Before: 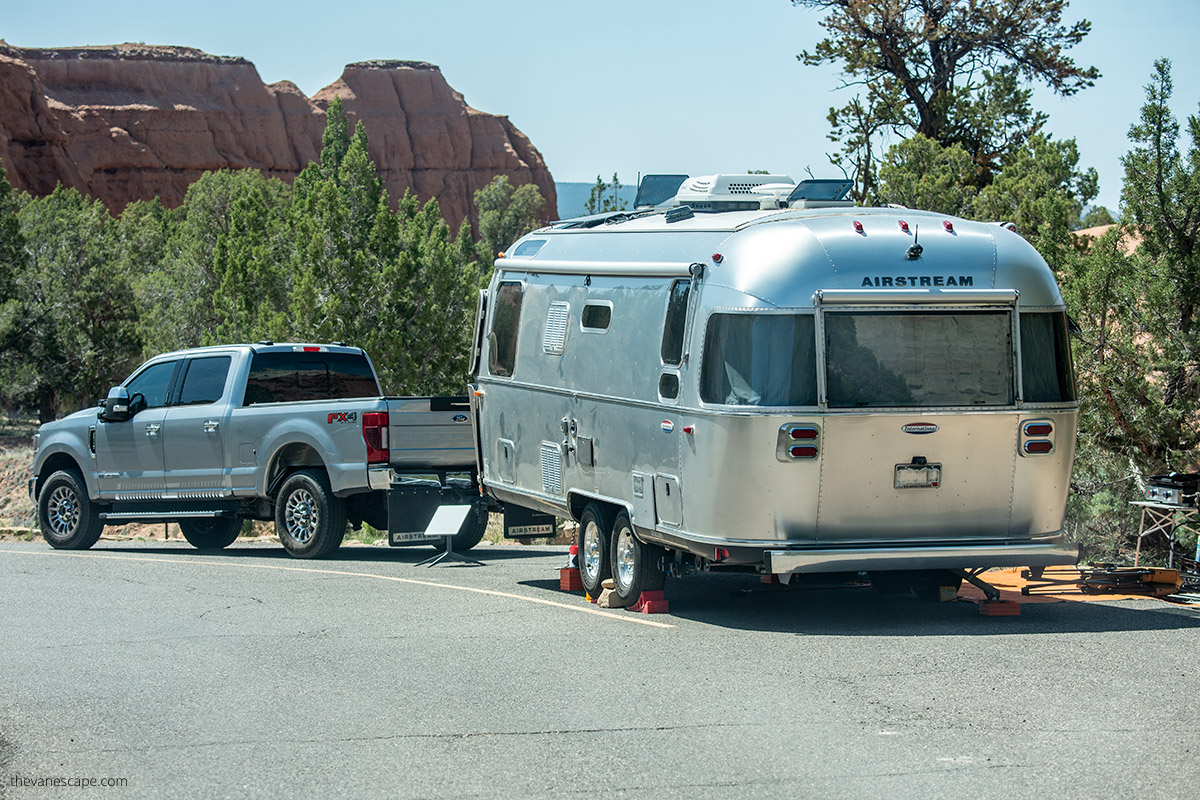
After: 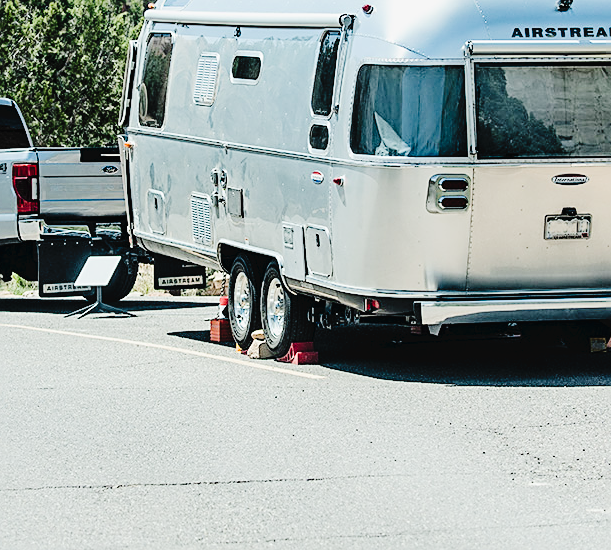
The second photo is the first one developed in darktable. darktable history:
crop and rotate: left 29.237%, top 31.152%, right 19.807%
filmic rgb: black relative exposure -5 EV, hardness 2.88, contrast 1.3, highlights saturation mix -30%
sharpen: on, module defaults
exposure: black level correction 0, exposure 0.7 EV, compensate exposure bias true, compensate highlight preservation false
tone curve: curves: ch0 [(0, 0) (0.003, 0.031) (0.011, 0.033) (0.025, 0.038) (0.044, 0.049) (0.069, 0.059) (0.1, 0.071) (0.136, 0.093) (0.177, 0.142) (0.224, 0.204) (0.277, 0.292) (0.335, 0.387) (0.399, 0.484) (0.468, 0.567) (0.543, 0.643) (0.623, 0.712) (0.709, 0.776) (0.801, 0.837) (0.898, 0.903) (1, 1)], preserve colors none
